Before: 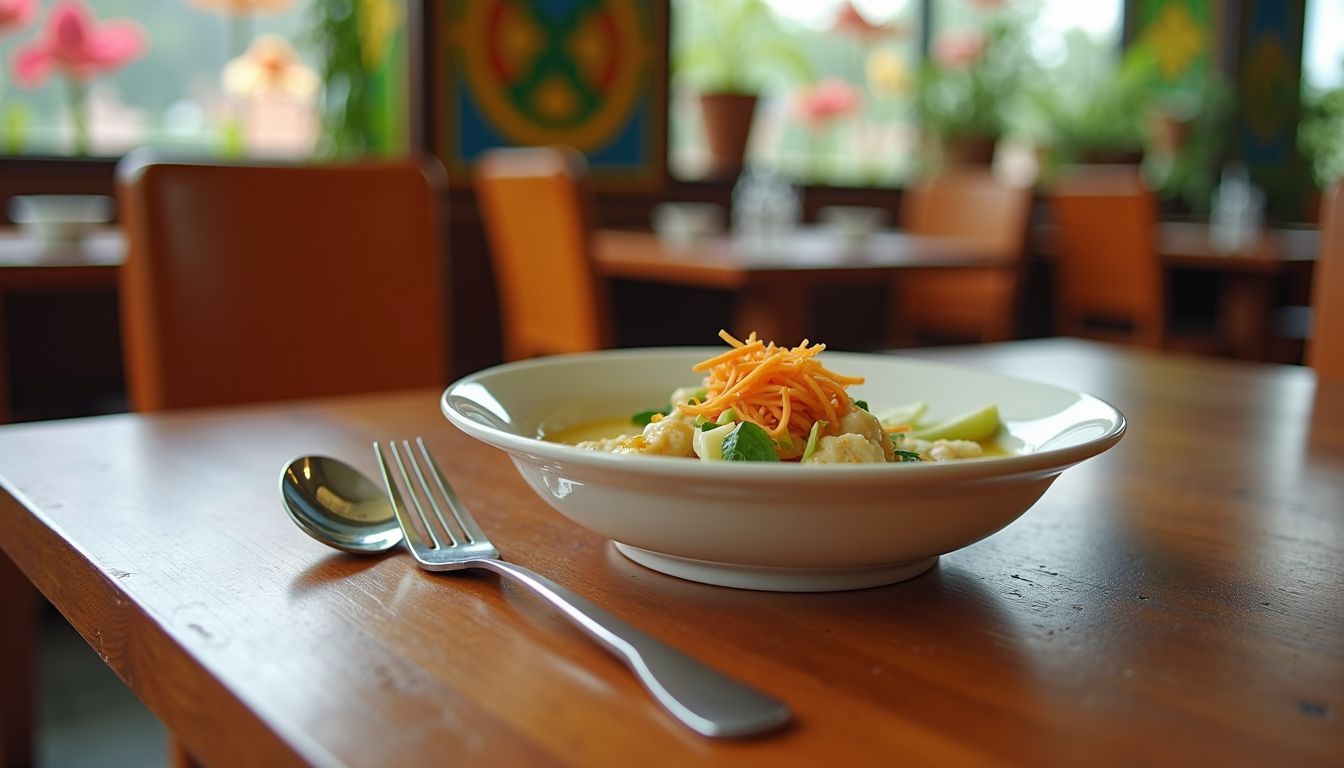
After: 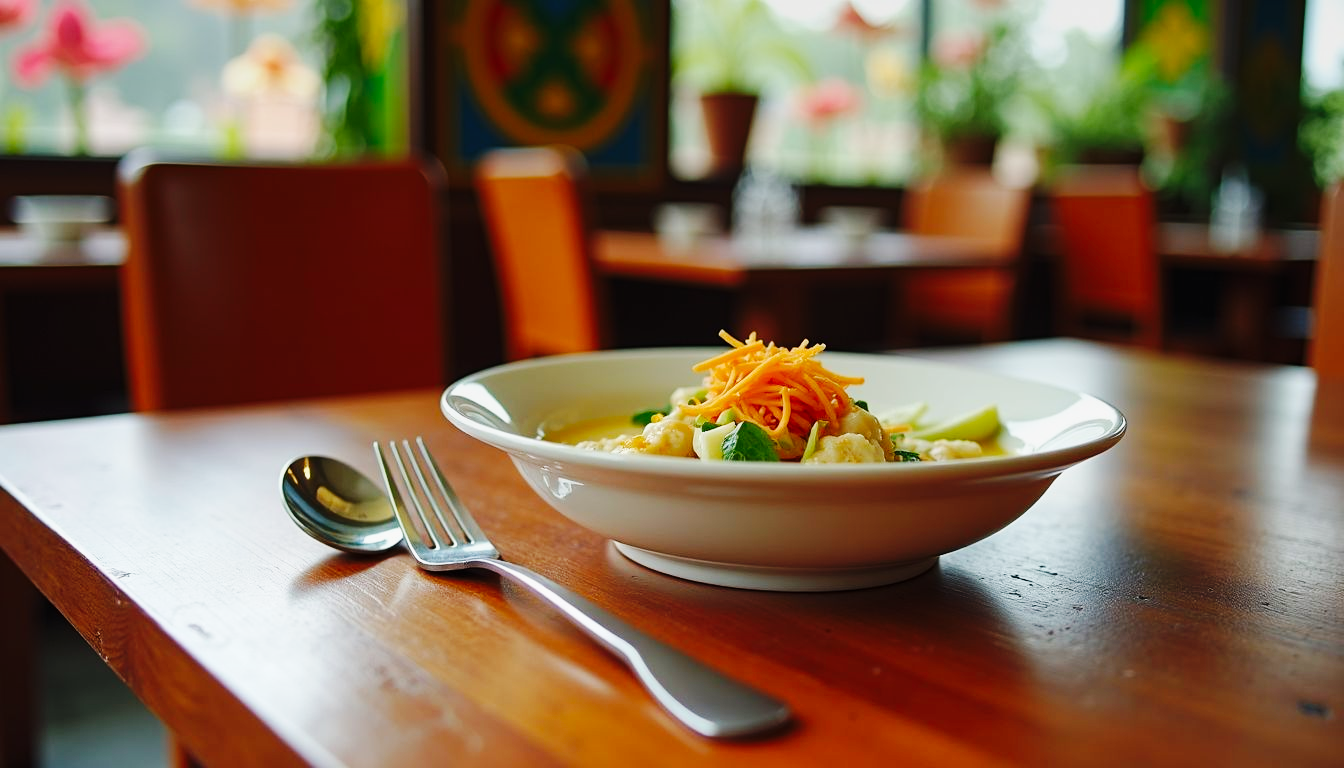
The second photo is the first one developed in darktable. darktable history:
base curve: curves: ch0 [(0, 0) (0.036, 0.025) (0.121, 0.166) (0.206, 0.329) (0.605, 0.79) (1, 1)], preserve colors none
graduated density: on, module defaults
